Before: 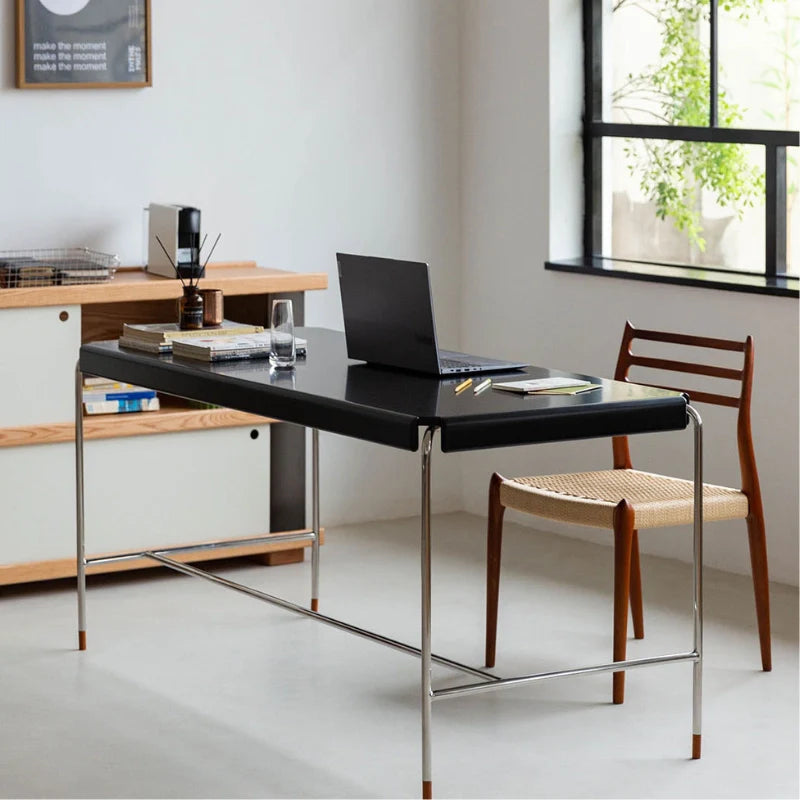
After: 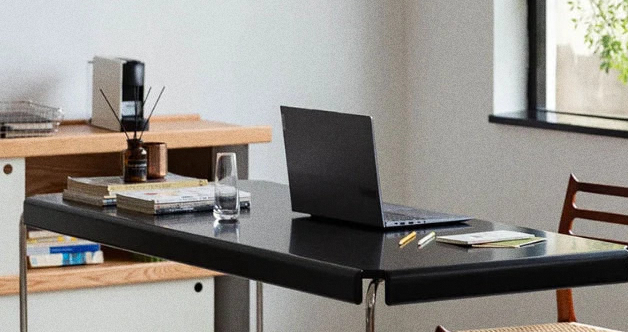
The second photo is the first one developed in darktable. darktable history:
crop: left 7.036%, top 18.398%, right 14.379%, bottom 40.043%
grain: coarseness 0.09 ISO
